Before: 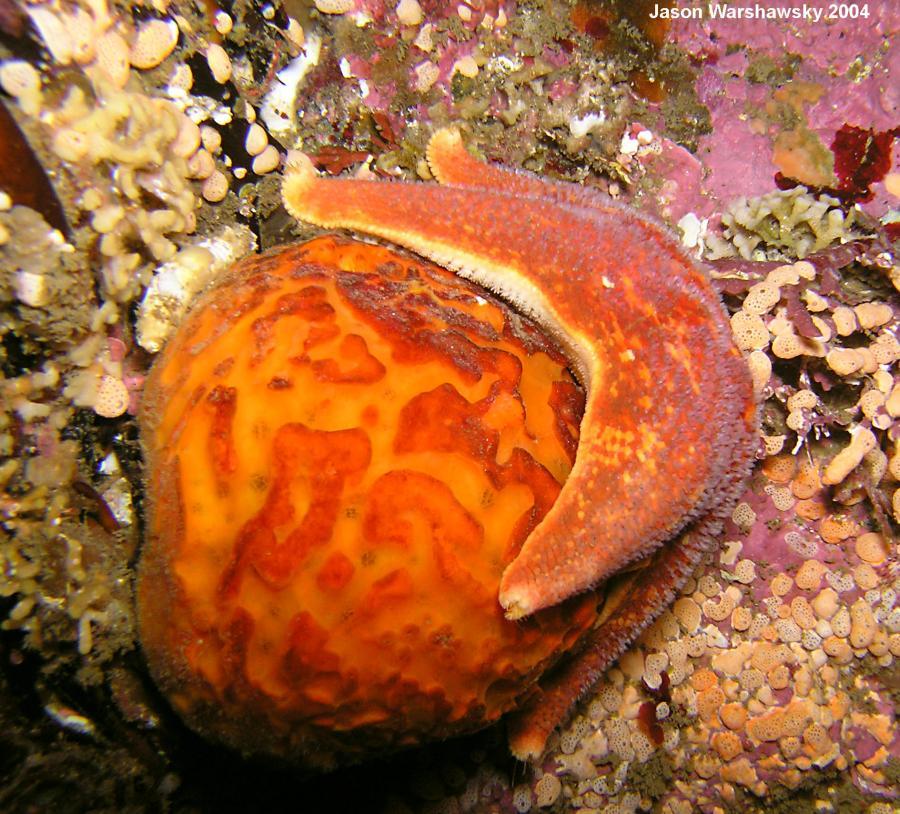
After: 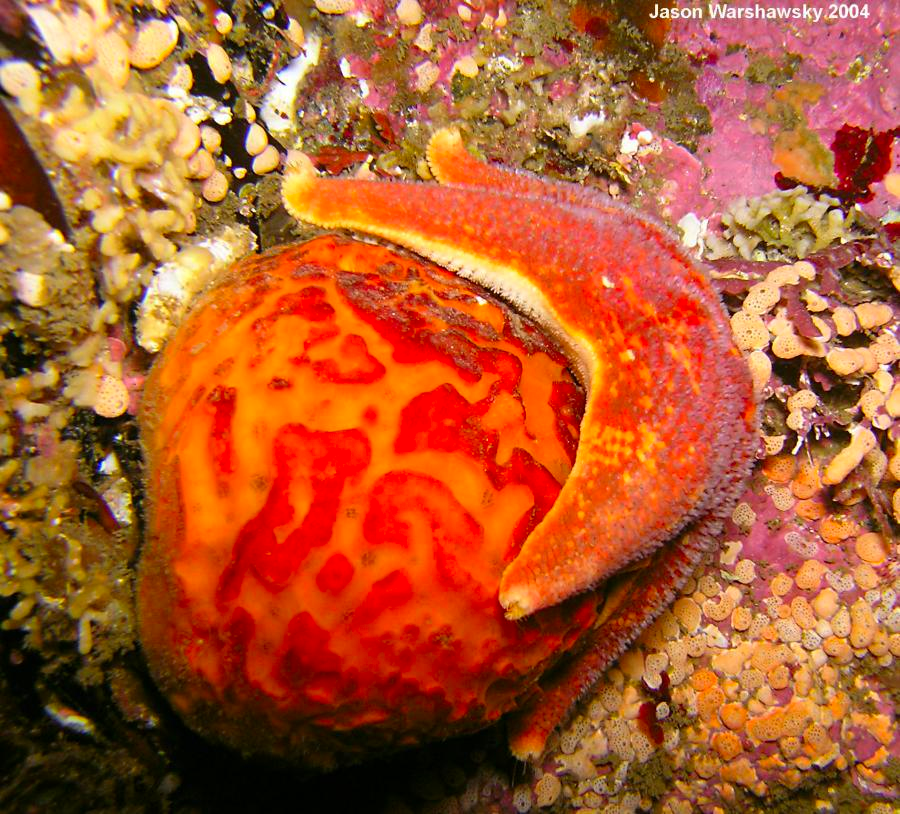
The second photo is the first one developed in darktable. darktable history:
contrast brightness saturation: saturation 0.18
color correction: saturation 1.11
